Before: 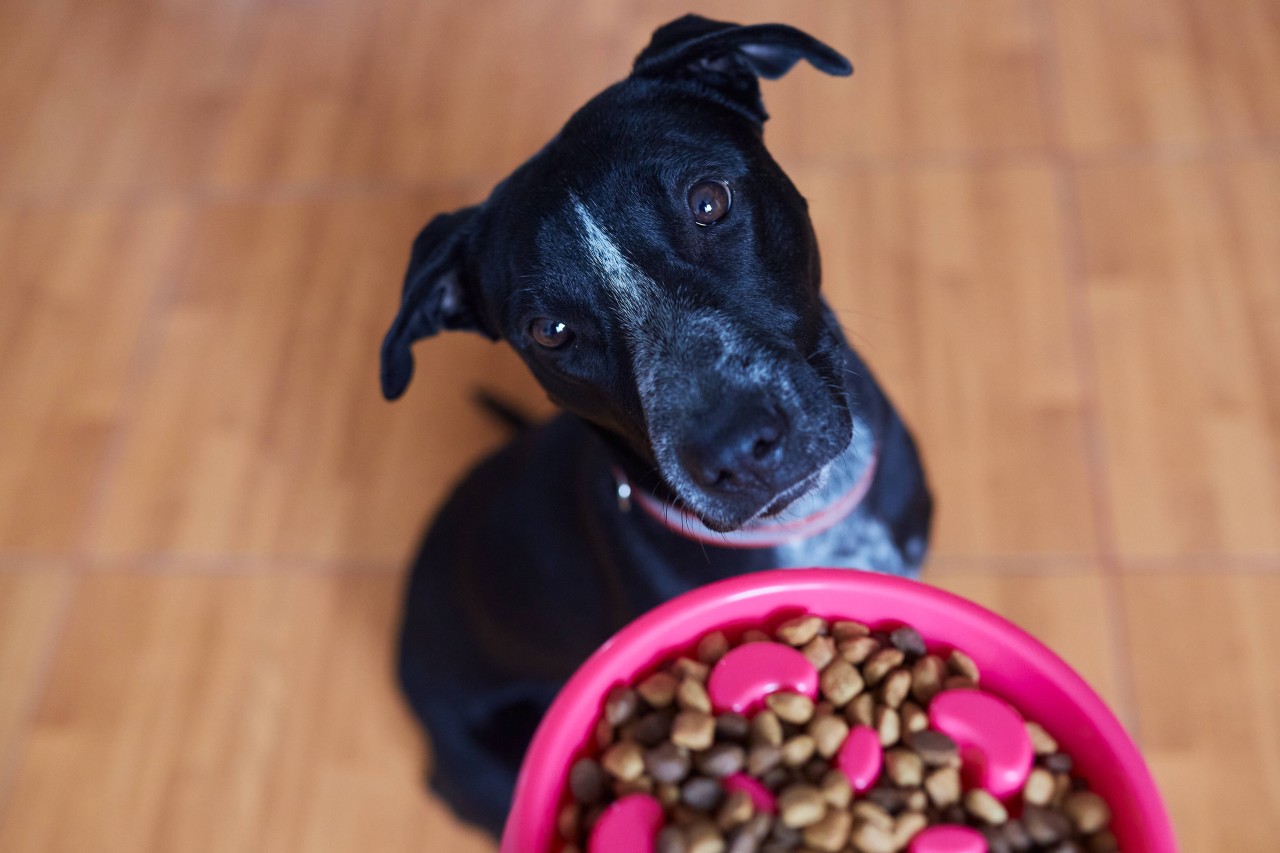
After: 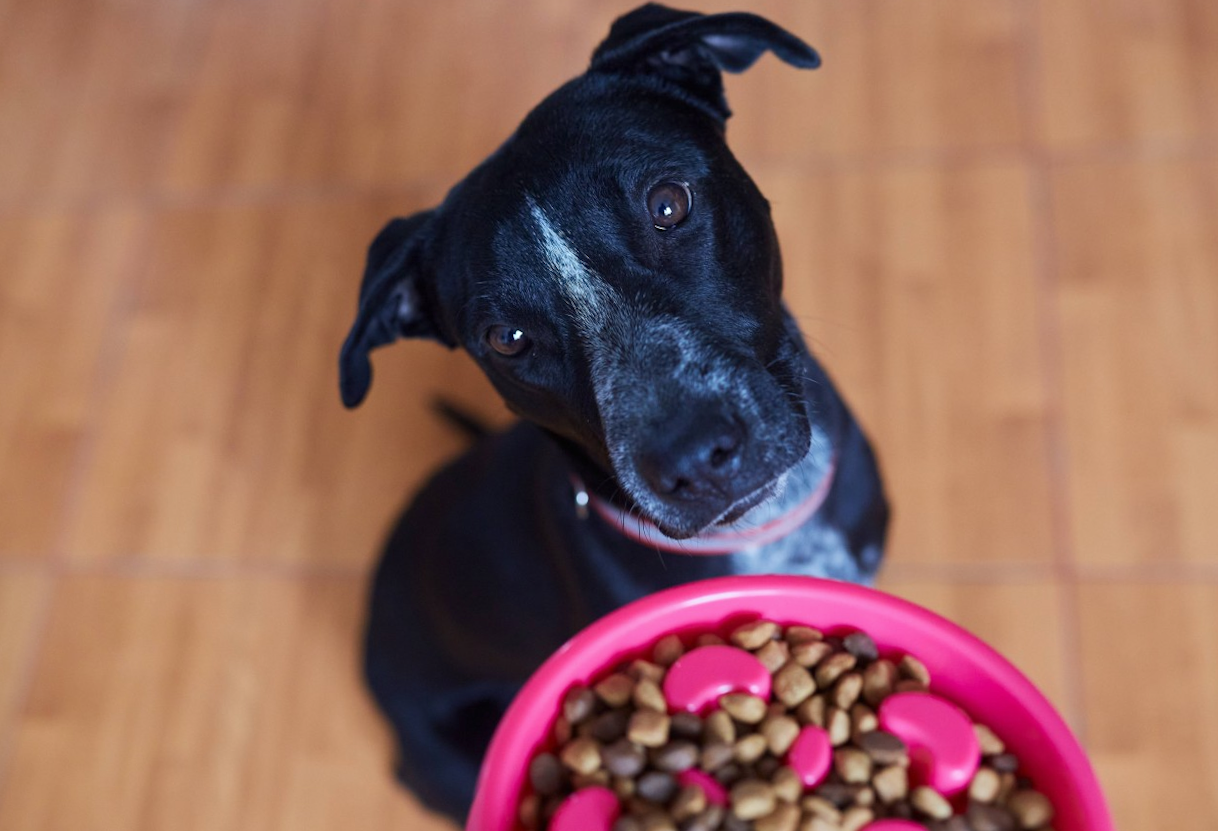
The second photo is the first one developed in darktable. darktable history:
rotate and perspective: rotation 0.074°, lens shift (vertical) 0.096, lens shift (horizontal) -0.041, crop left 0.043, crop right 0.952, crop top 0.024, crop bottom 0.979
tone equalizer: -7 EV 0.18 EV, -6 EV 0.12 EV, -5 EV 0.08 EV, -4 EV 0.04 EV, -2 EV -0.02 EV, -1 EV -0.04 EV, +0 EV -0.06 EV, luminance estimator HSV value / RGB max
